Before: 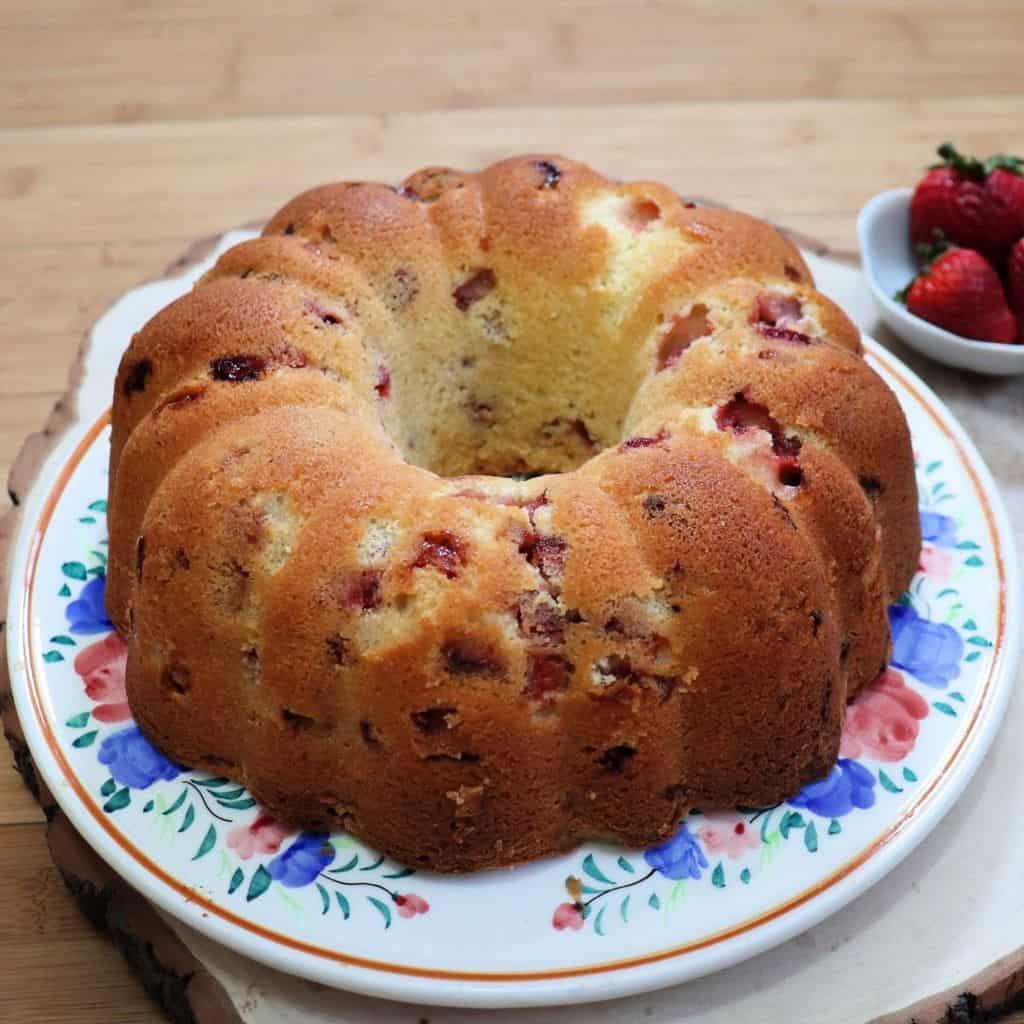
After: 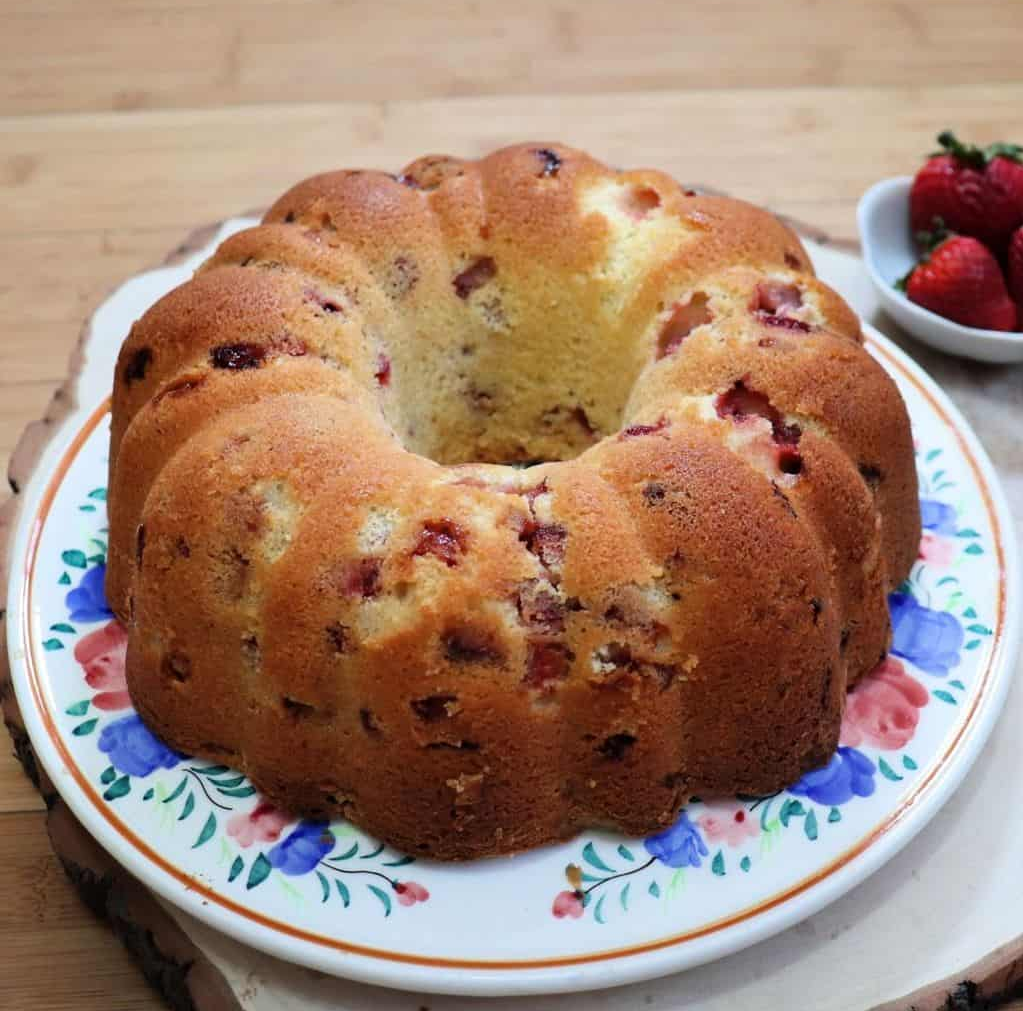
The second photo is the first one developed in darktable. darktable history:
crop: top 1.265%, right 0.063%
